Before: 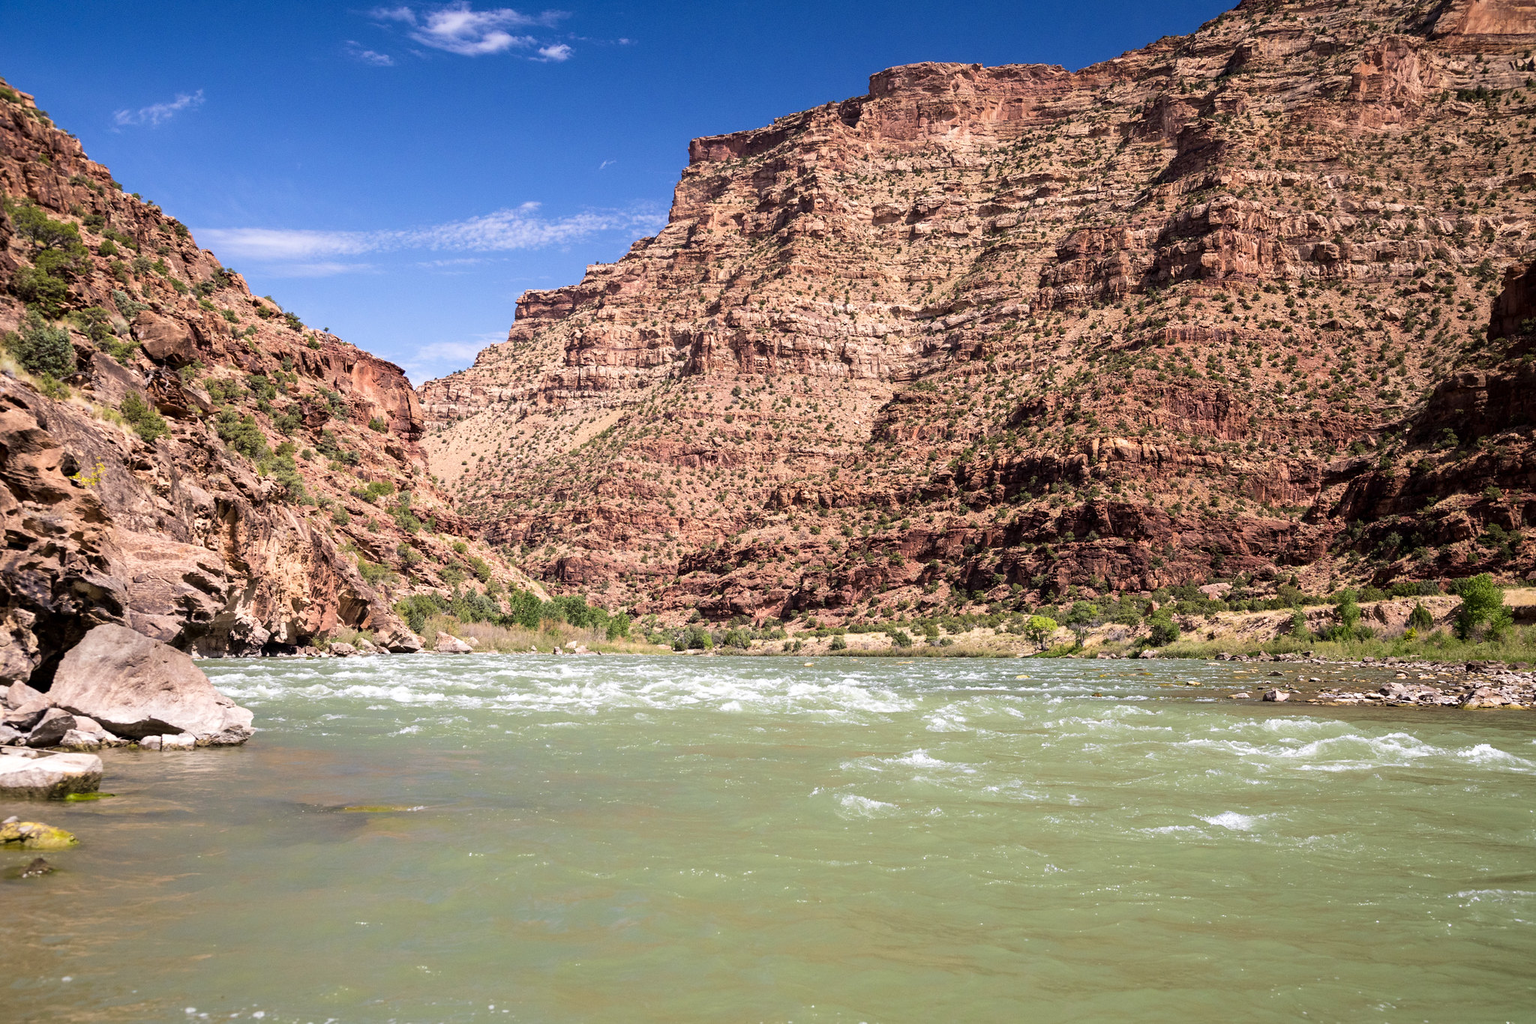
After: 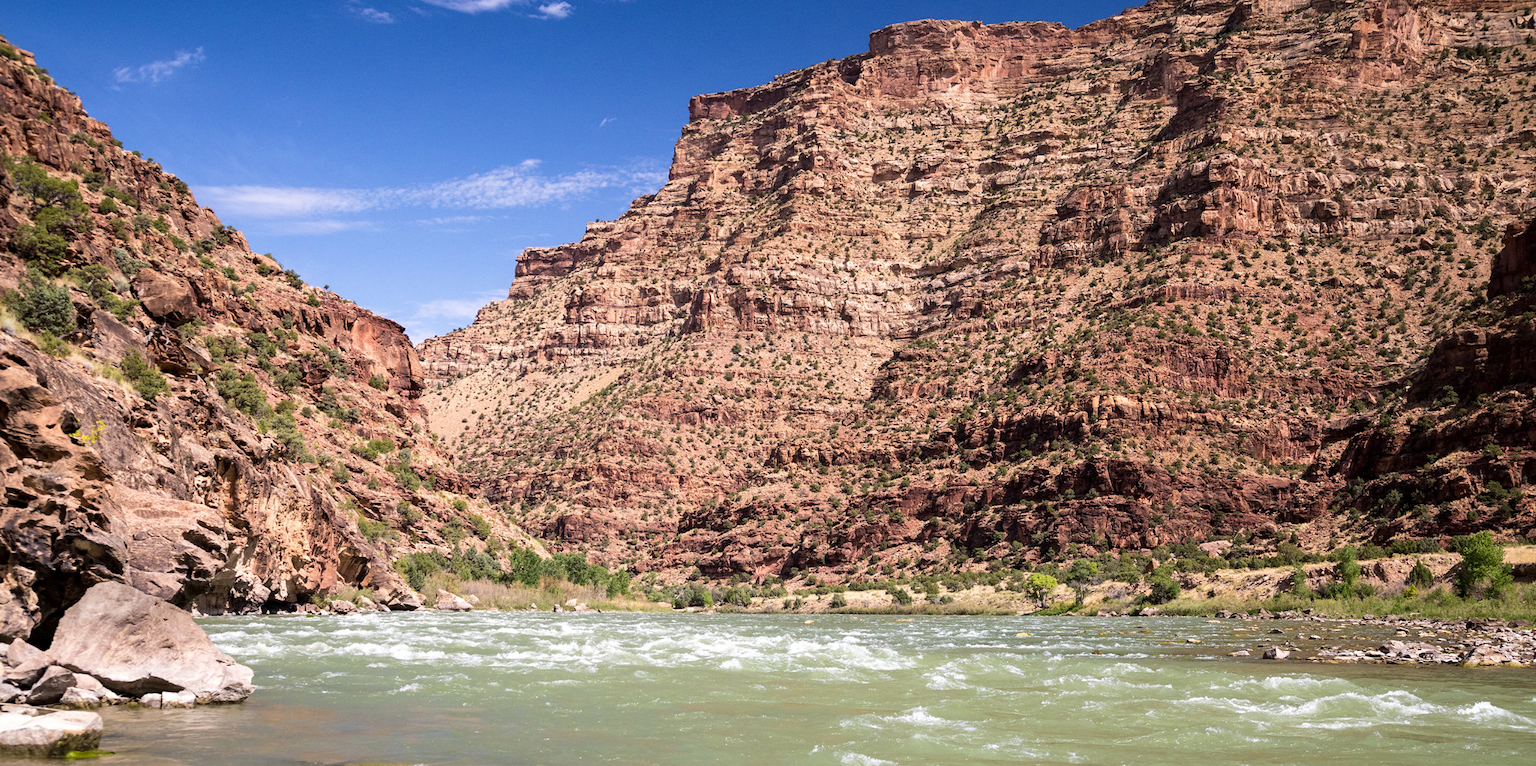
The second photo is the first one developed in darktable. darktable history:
exposure: exposure -0.001 EV, compensate highlight preservation false
crop: top 4.205%, bottom 20.972%
